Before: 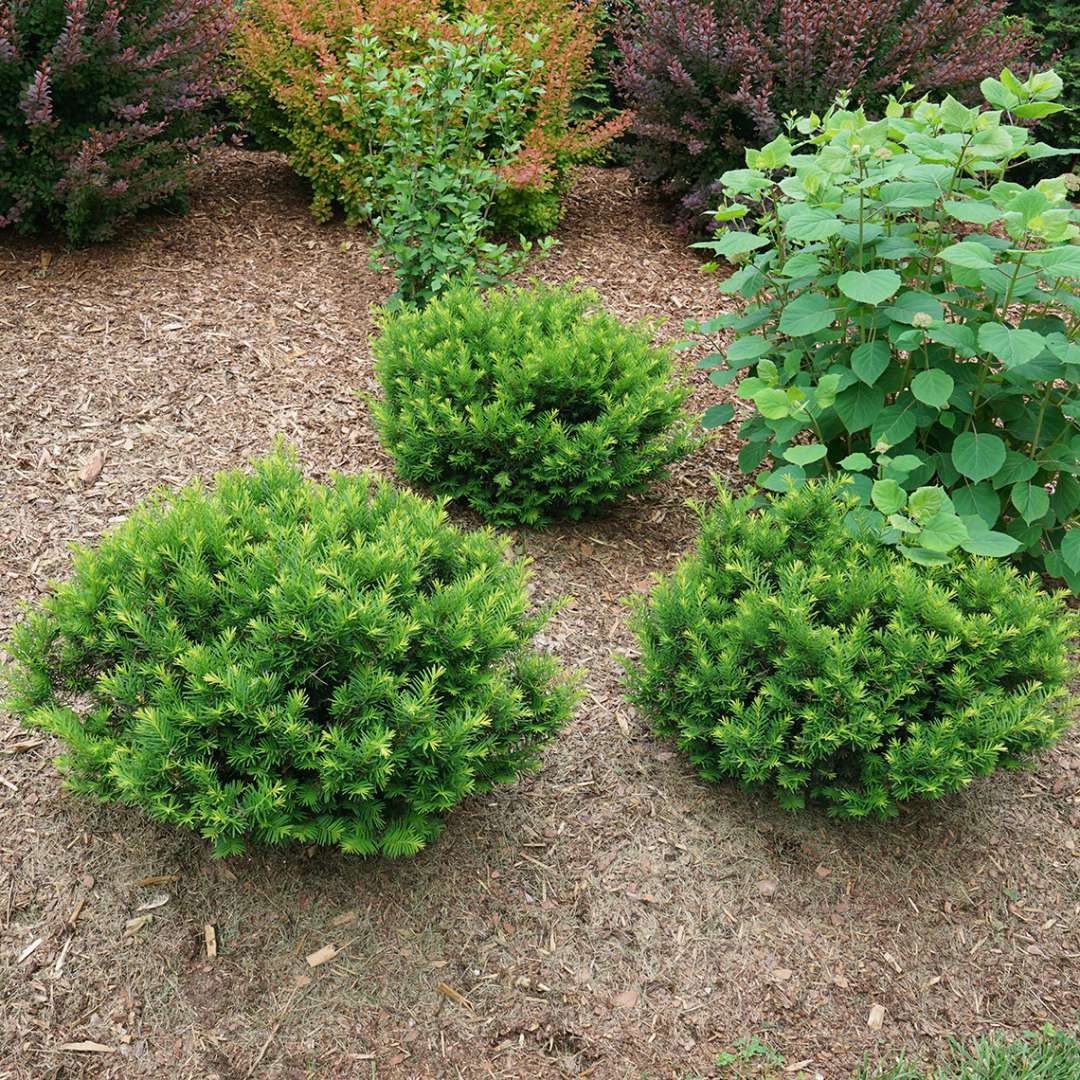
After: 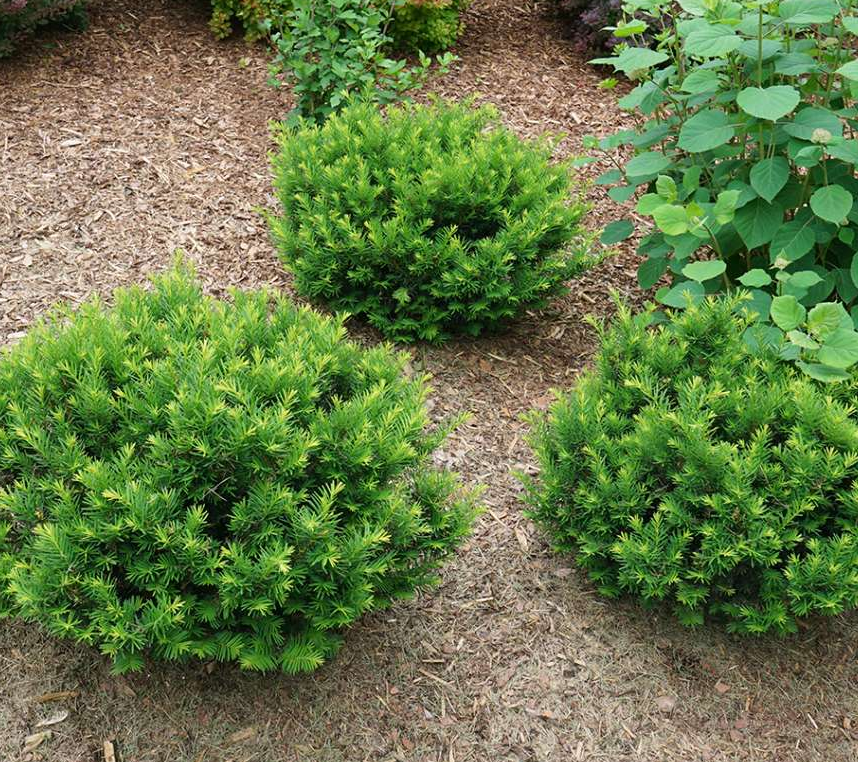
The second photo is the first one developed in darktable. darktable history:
shadows and highlights: radius 95.2, shadows -15.74, white point adjustment 0.169, highlights 30.95, compress 48.31%, soften with gaussian
crop: left 9.441%, top 17.076%, right 11.027%, bottom 12.355%
